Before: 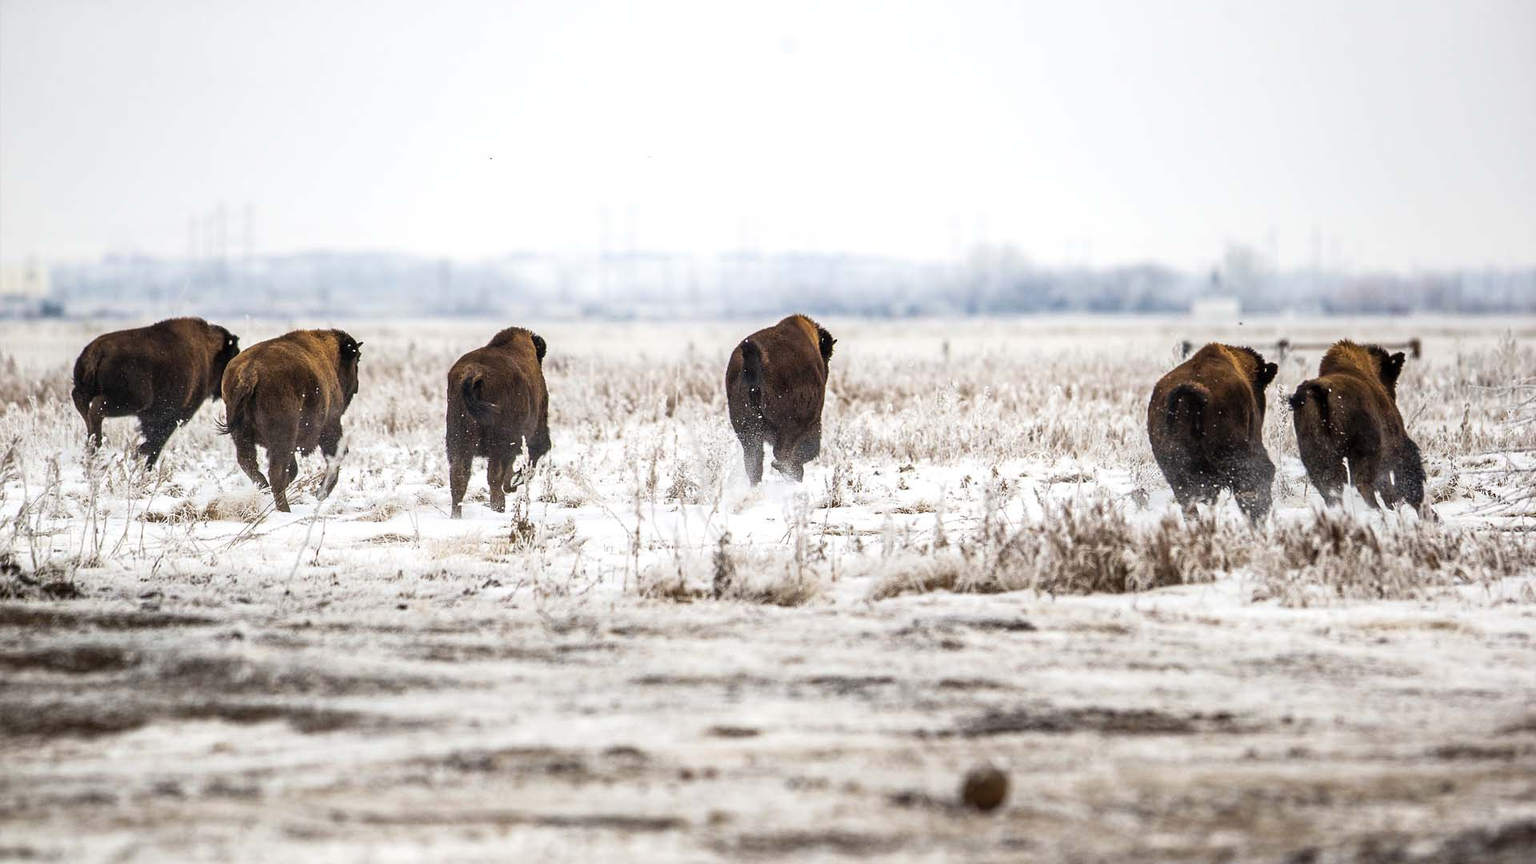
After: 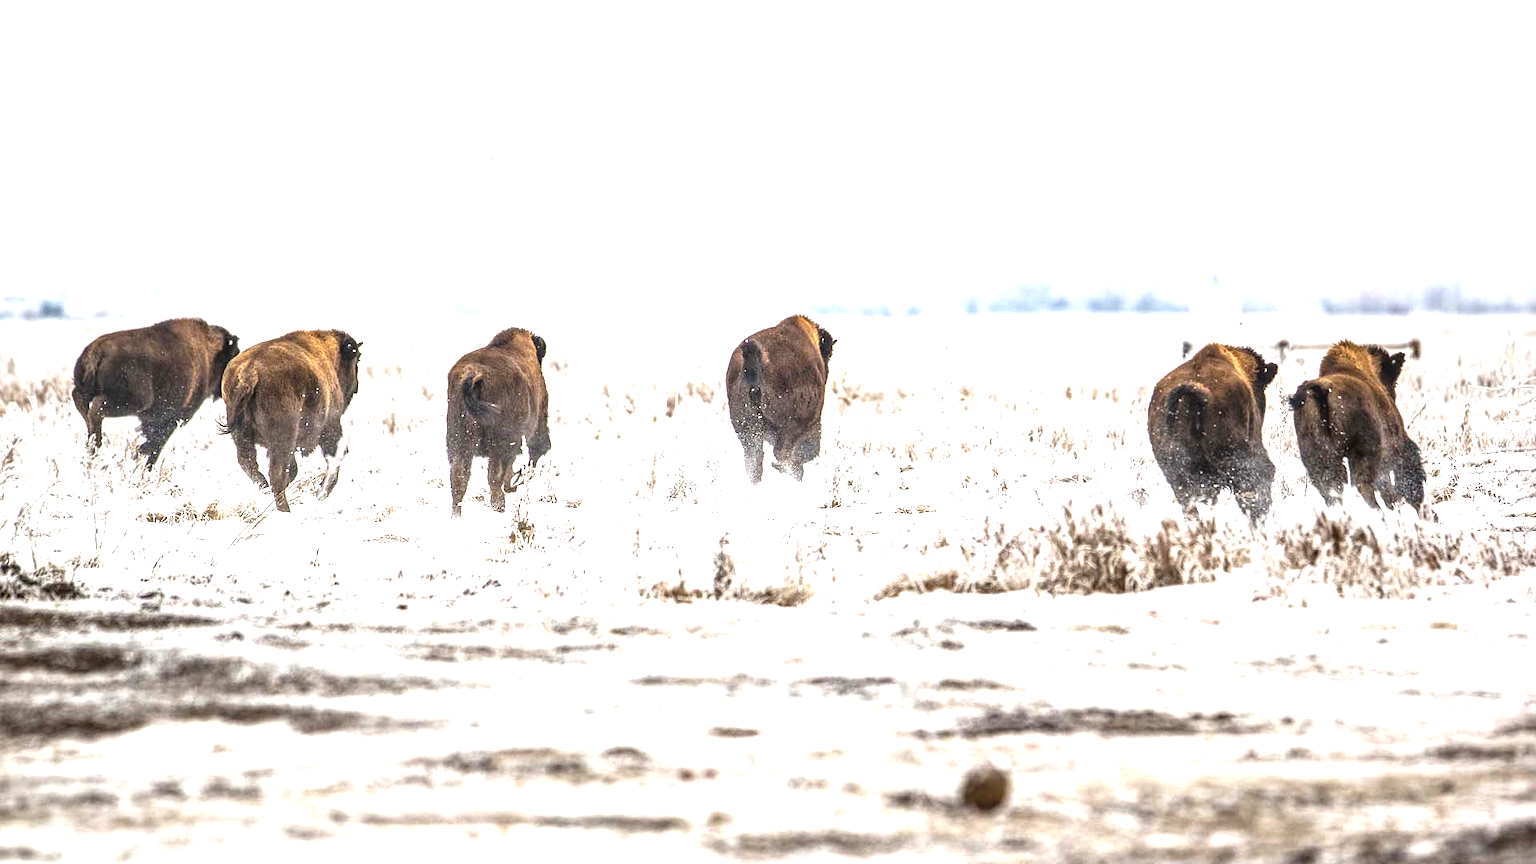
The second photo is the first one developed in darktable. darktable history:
local contrast: detail 130%
exposure: black level correction 0, exposure 1.1 EV, compensate exposure bias true, compensate highlight preservation false
